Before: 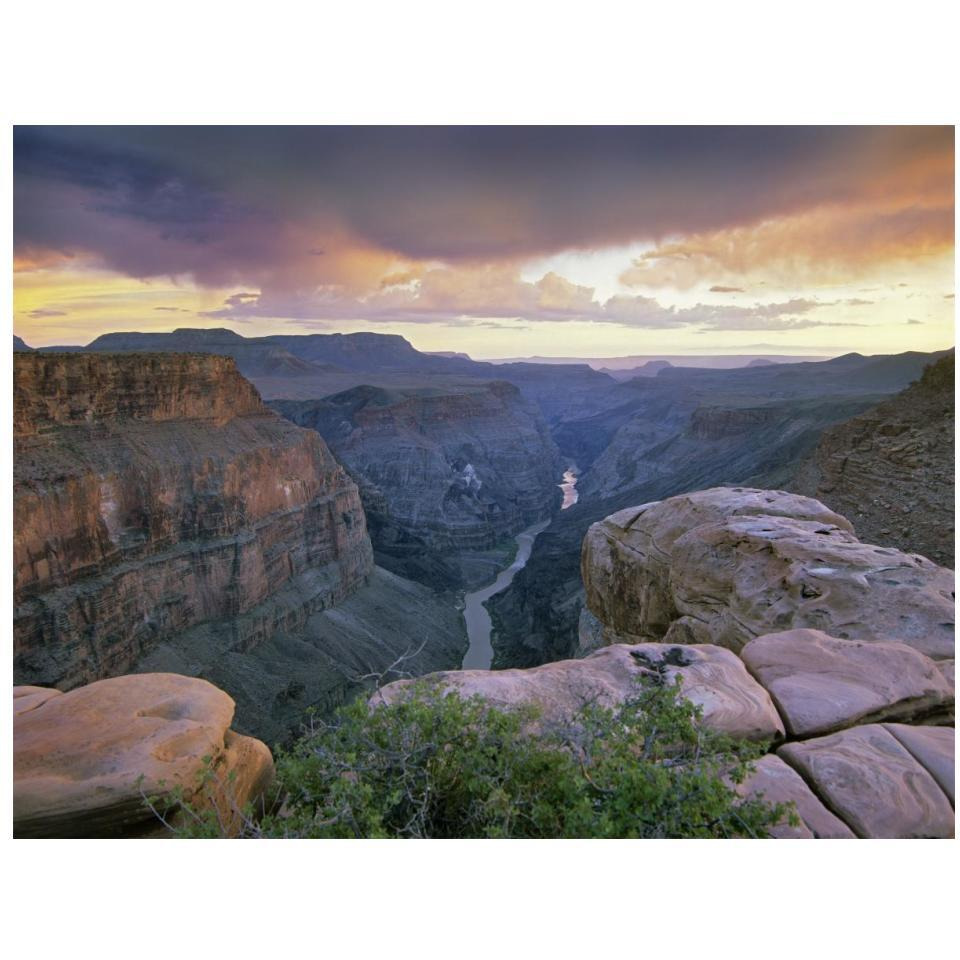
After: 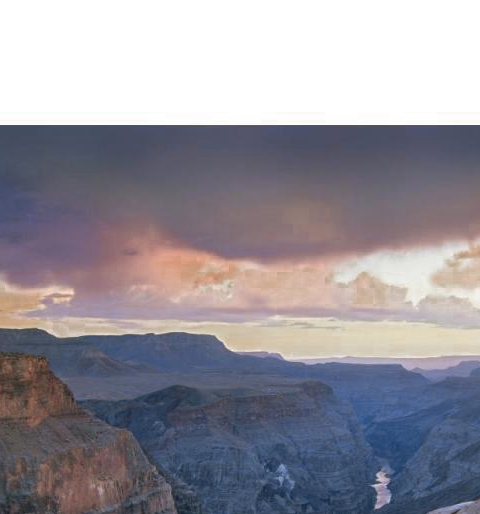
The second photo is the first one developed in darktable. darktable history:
color zones: curves: ch0 [(0.006, 0.385) (0.143, 0.563) (0.243, 0.321) (0.352, 0.464) (0.516, 0.456) (0.625, 0.5) (0.75, 0.5) (0.875, 0.5)]; ch1 [(0, 0.5) (0.134, 0.504) (0.246, 0.463) (0.421, 0.515) (0.5, 0.56) (0.625, 0.5) (0.75, 0.5) (0.875, 0.5)]; ch2 [(0, 0.5) (0.131, 0.426) (0.307, 0.289) (0.38, 0.188) (0.513, 0.216) (0.625, 0.548) (0.75, 0.468) (0.838, 0.396) (0.971, 0.311)]
crop: left 19.556%, right 30.401%, bottom 46.458%
